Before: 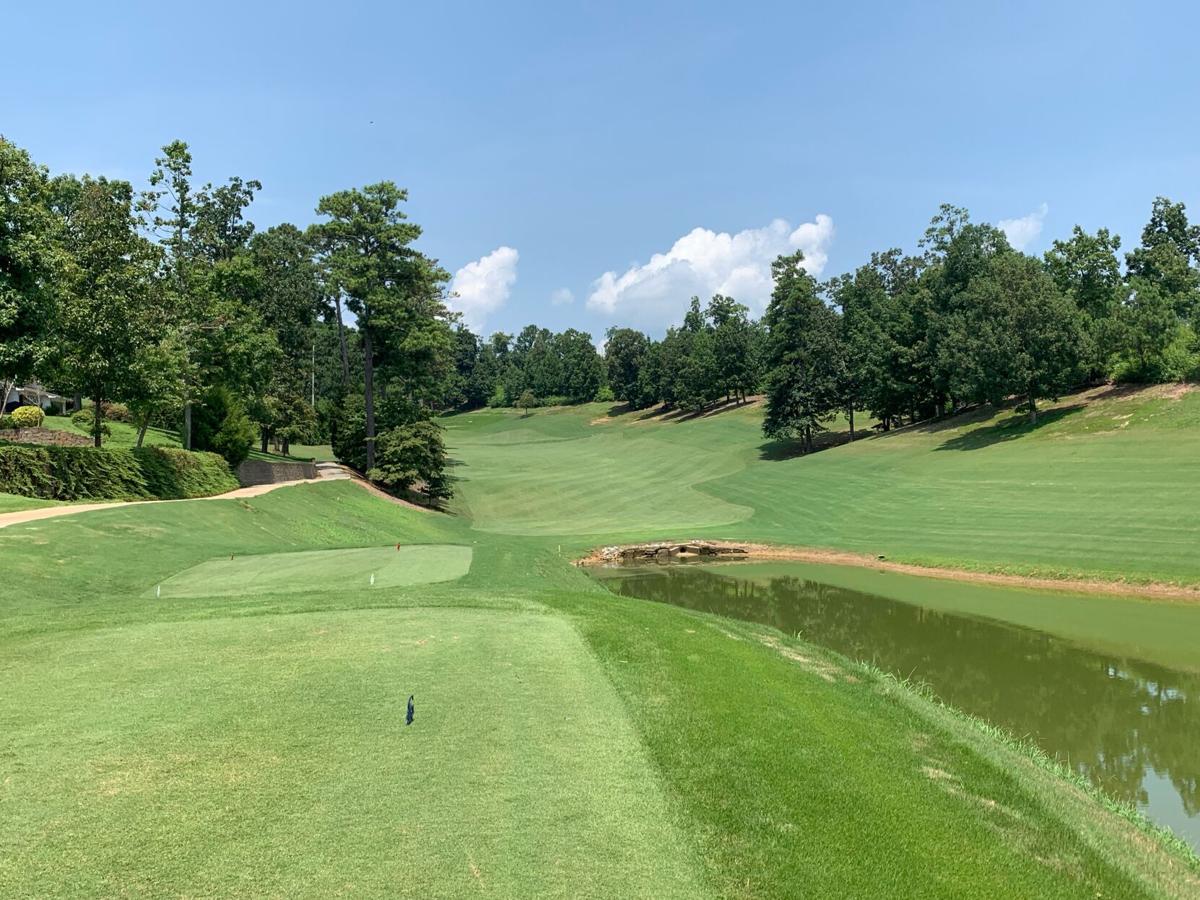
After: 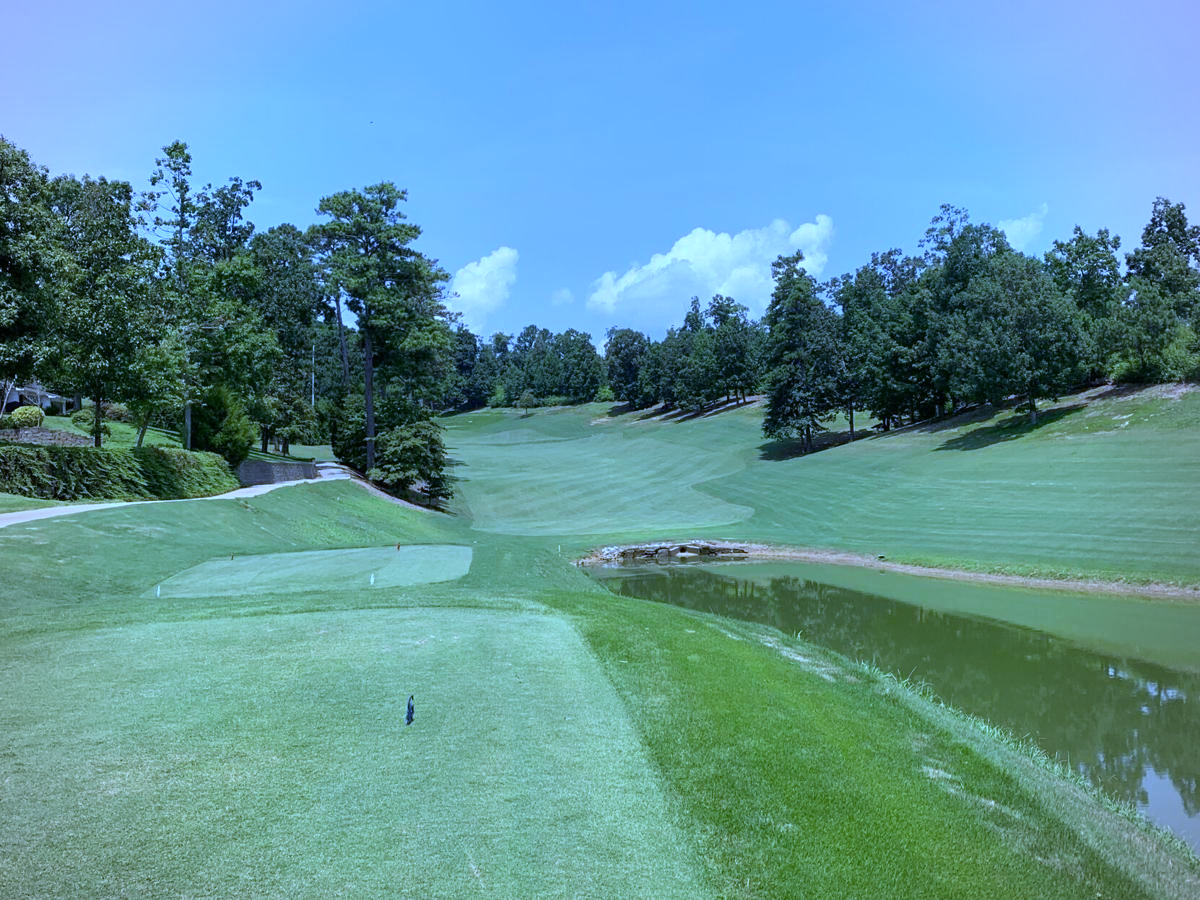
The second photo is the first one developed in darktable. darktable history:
exposure: exposure -0.04 EV, compensate highlight preservation false
vignetting: fall-off radius 60.92%
white balance: red 0.766, blue 1.537
